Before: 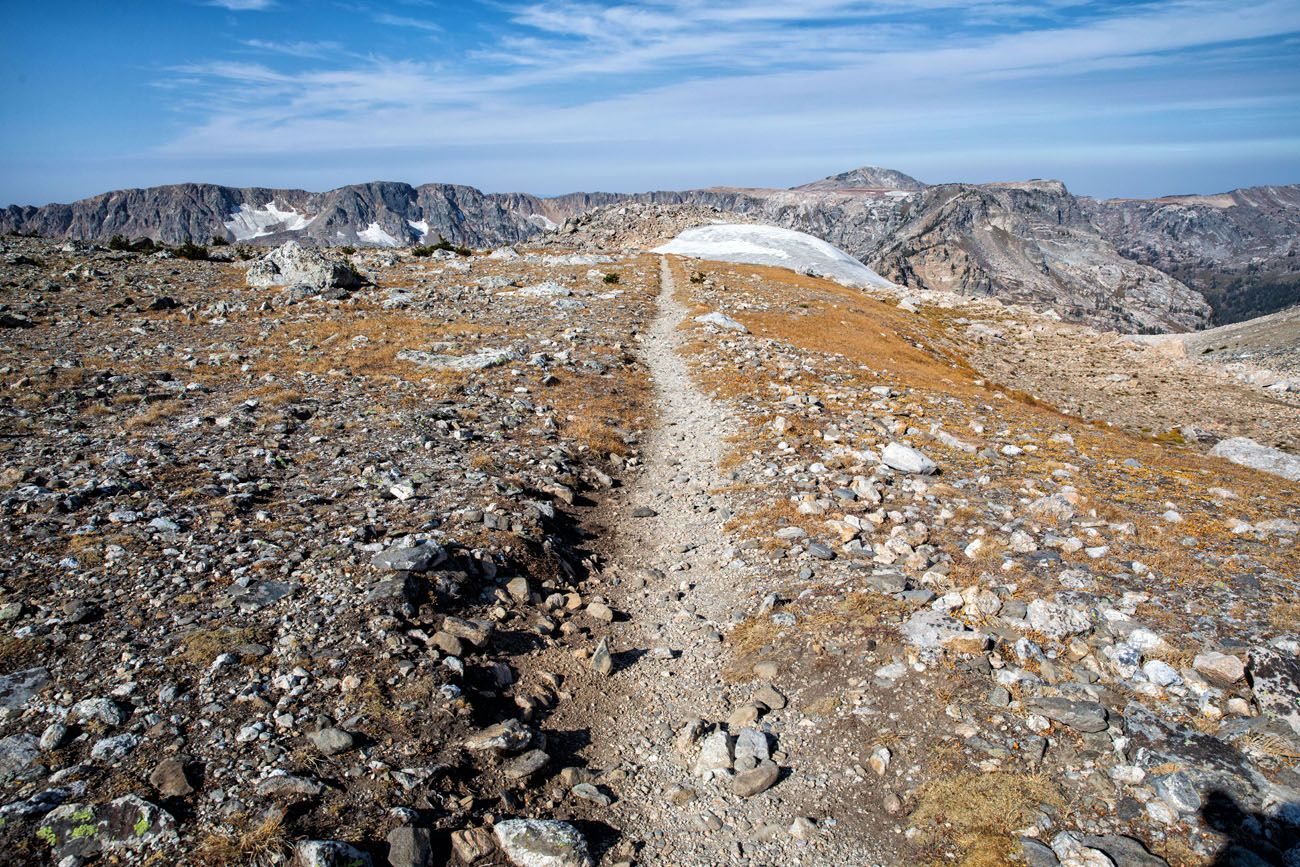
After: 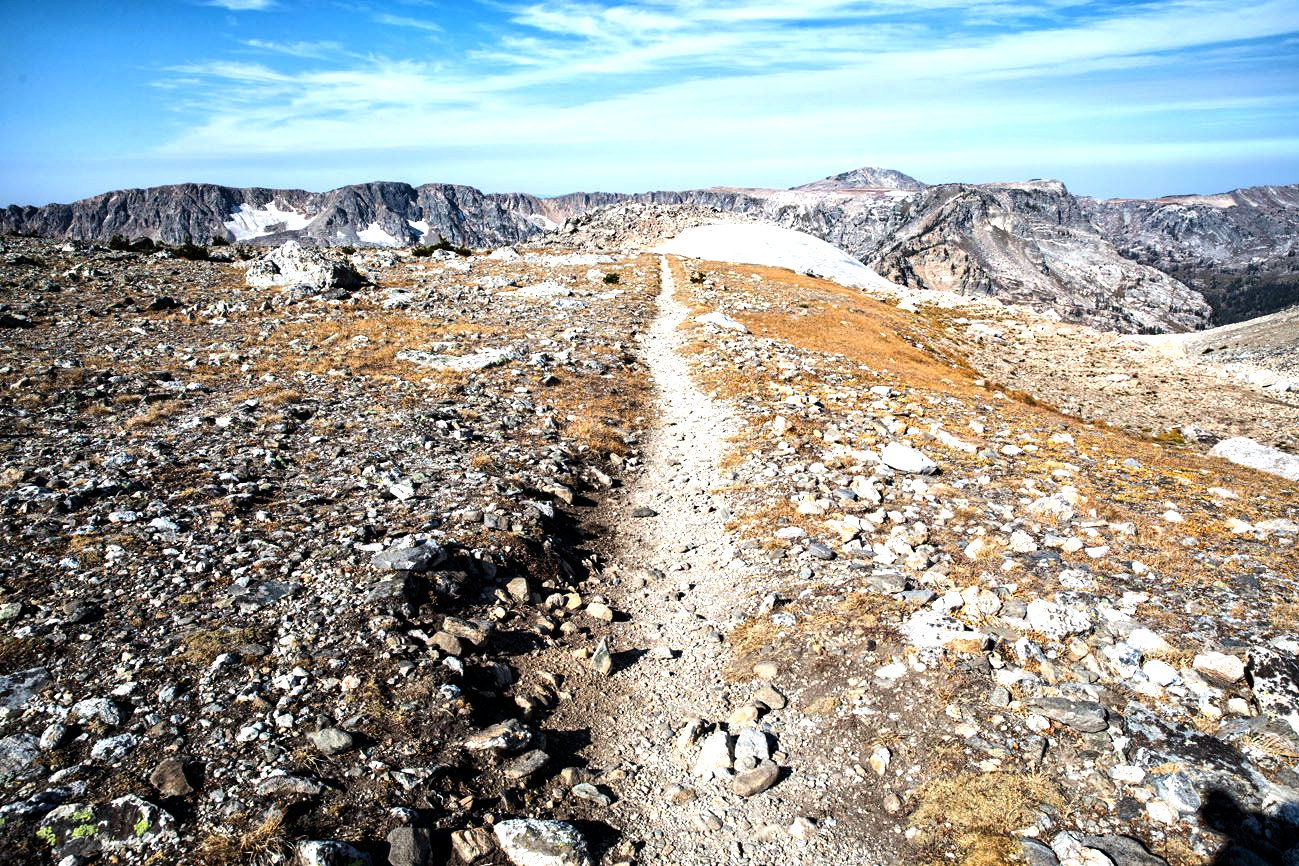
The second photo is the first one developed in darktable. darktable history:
tone equalizer: -8 EV -1.06 EV, -7 EV -1.03 EV, -6 EV -0.885 EV, -5 EV -0.597 EV, -3 EV 0.543 EV, -2 EV 0.85 EV, -1 EV 0.999 EV, +0 EV 1.08 EV, edges refinement/feathering 500, mask exposure compensation -1.57 EV, preserve details no
